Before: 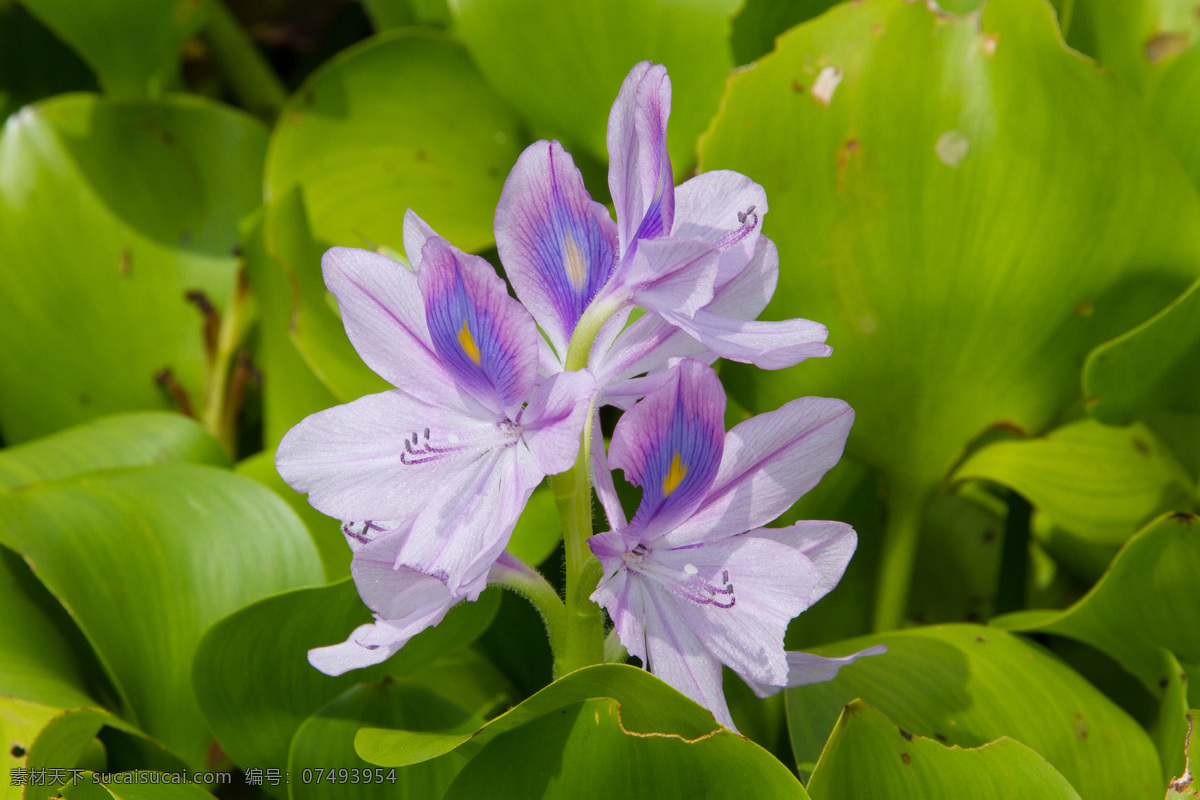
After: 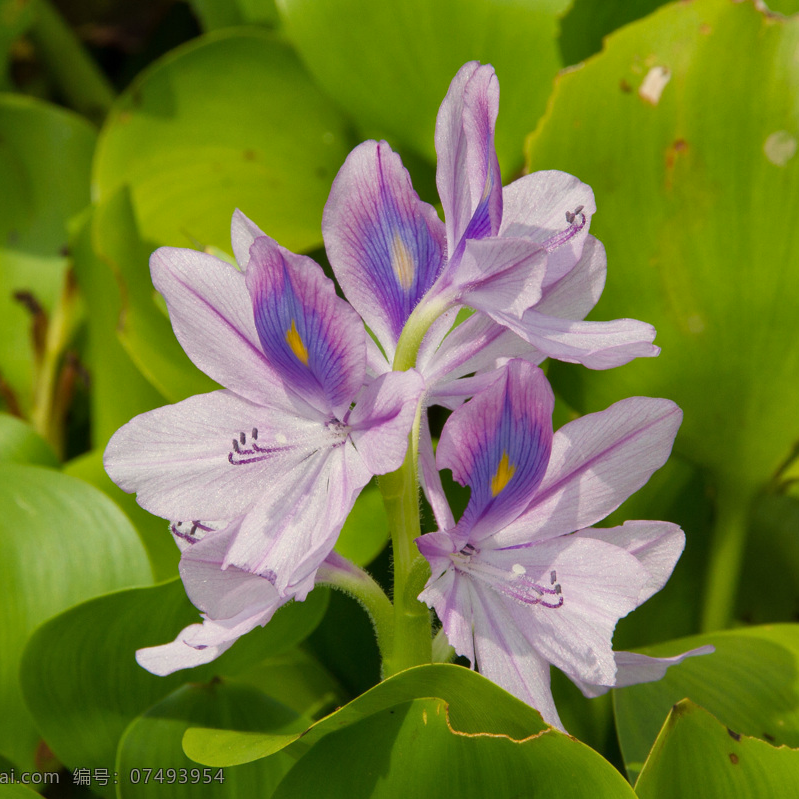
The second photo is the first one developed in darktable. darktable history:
white balance: red 1.029, blue 0.92
shadows and highlights: shadows 20.91, highlights -82.73, soften with gaussian
crop and rotate: left 14.385%, right 18.948%
